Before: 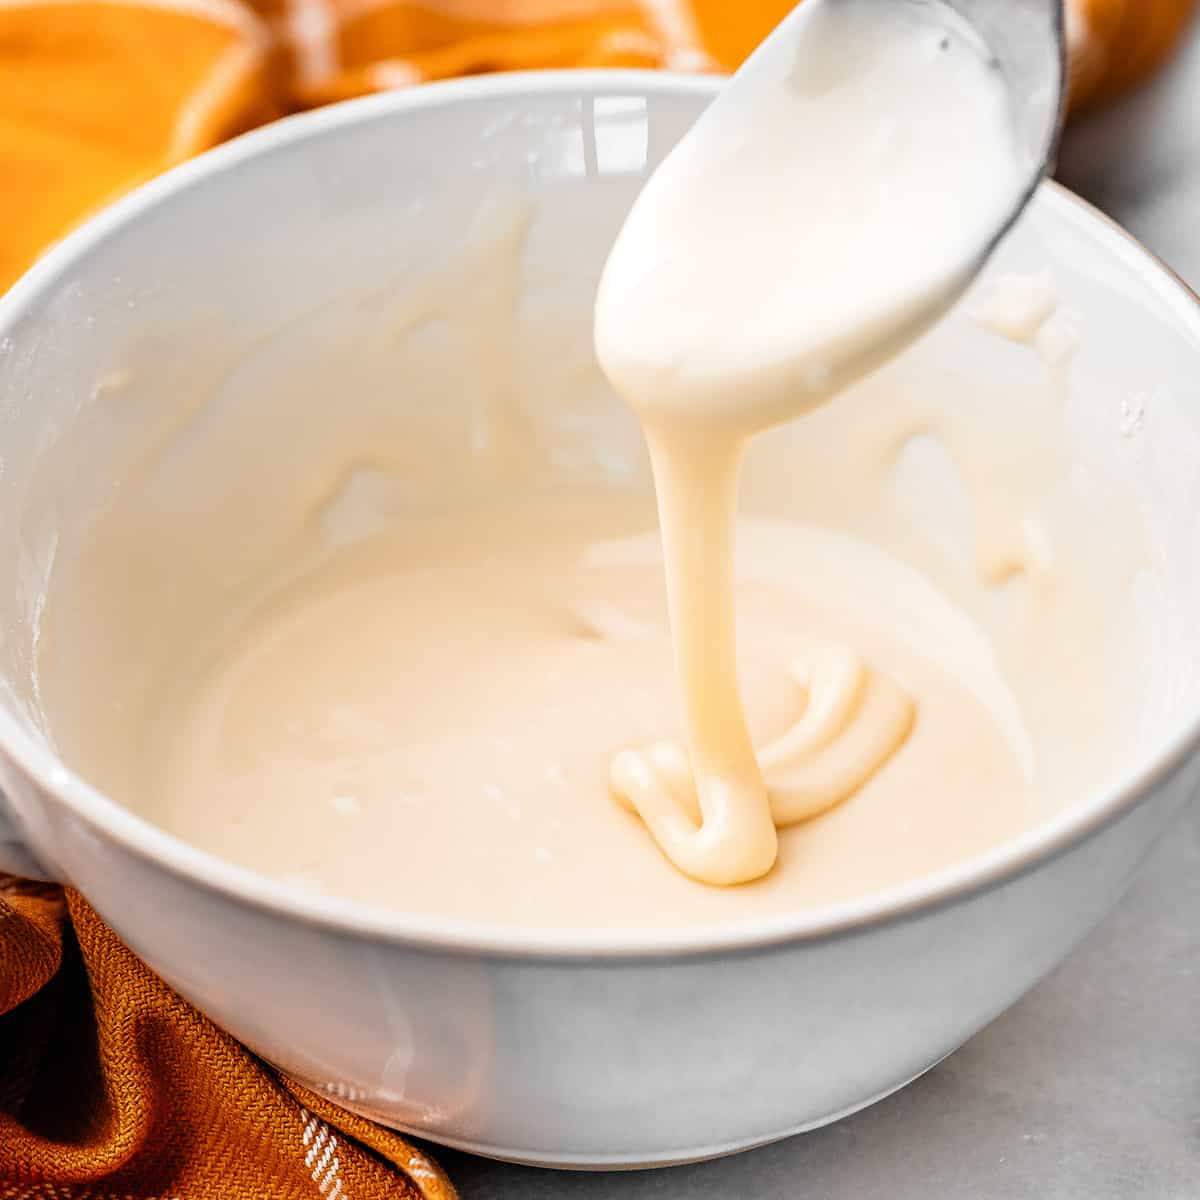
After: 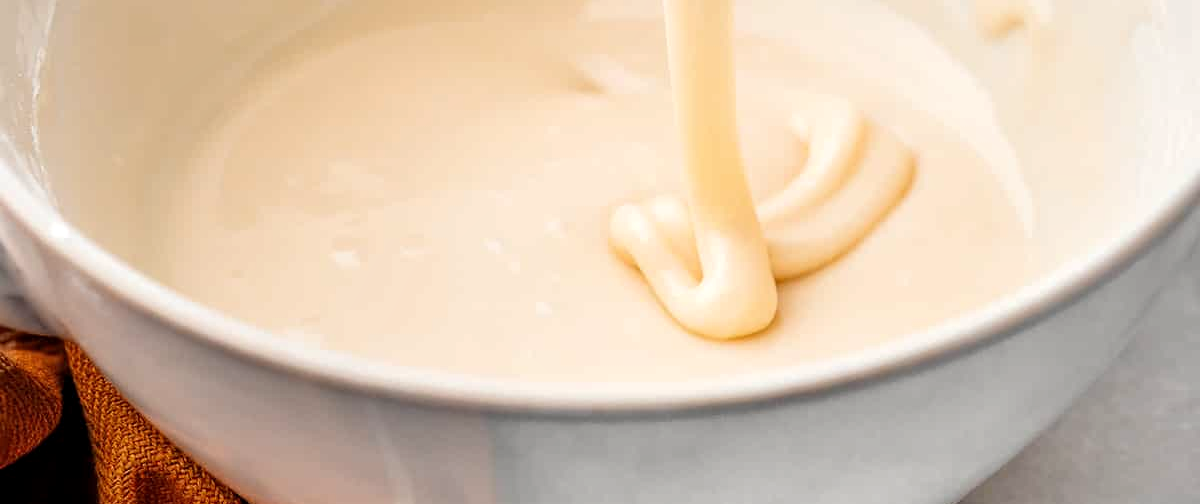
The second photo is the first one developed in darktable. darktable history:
white balance: red 1.009, blue 0.985
local contrast: highlights 100%, shadows 100%, detail 120%, midtone range 0.2
crop: top 45.551%, bottom 12.262%
